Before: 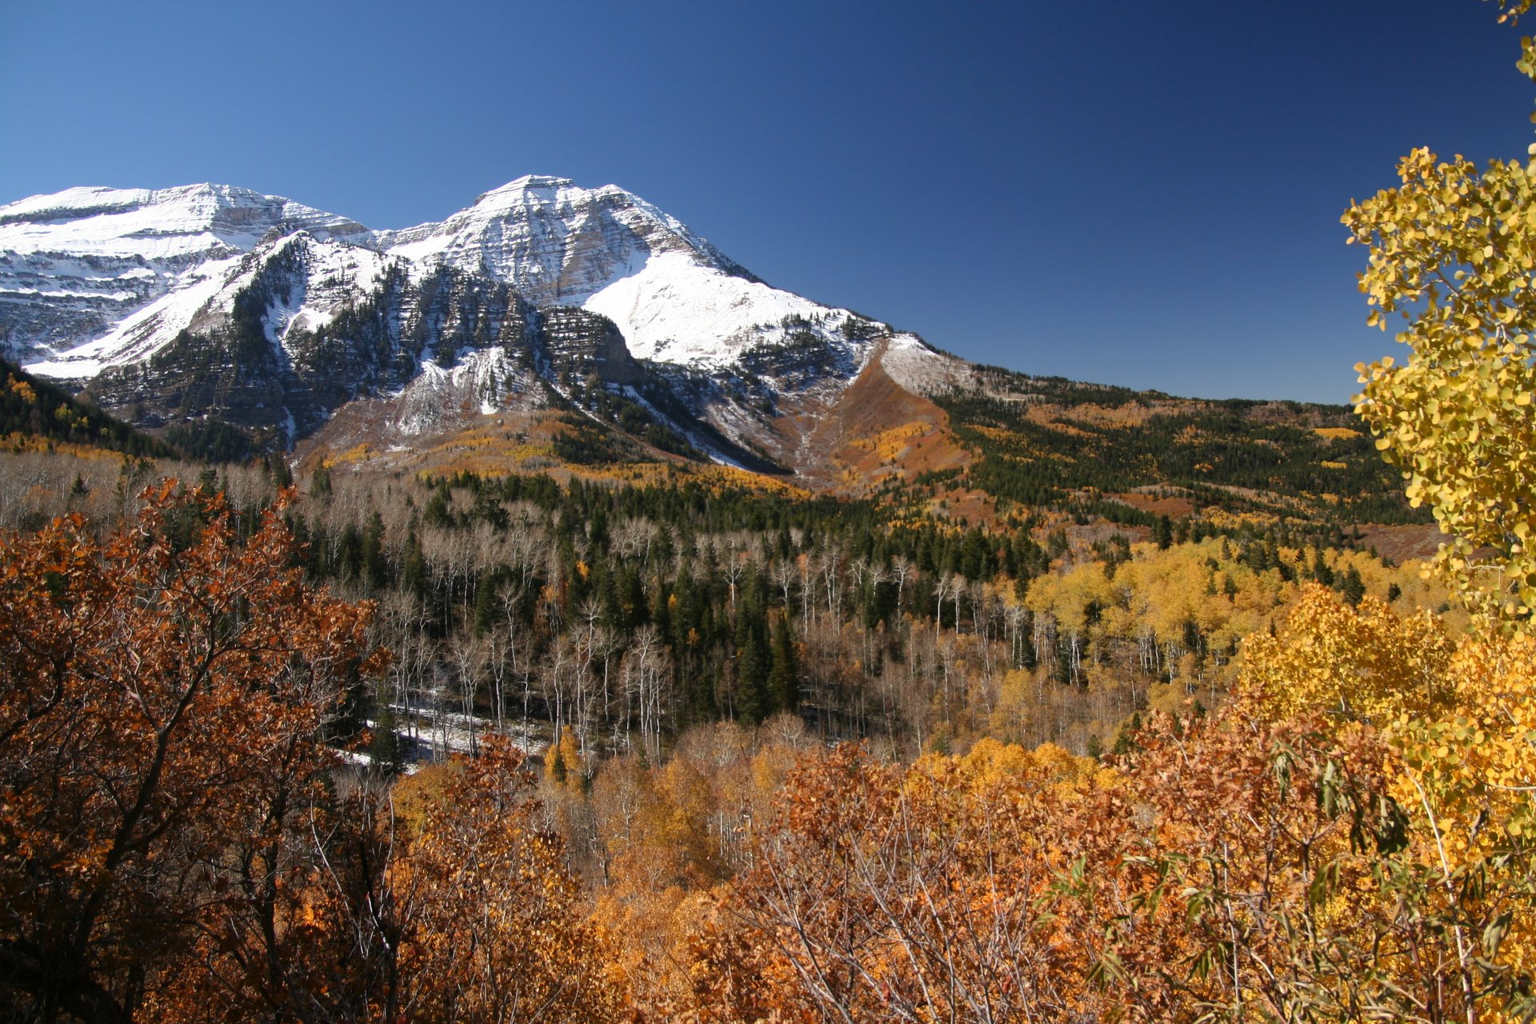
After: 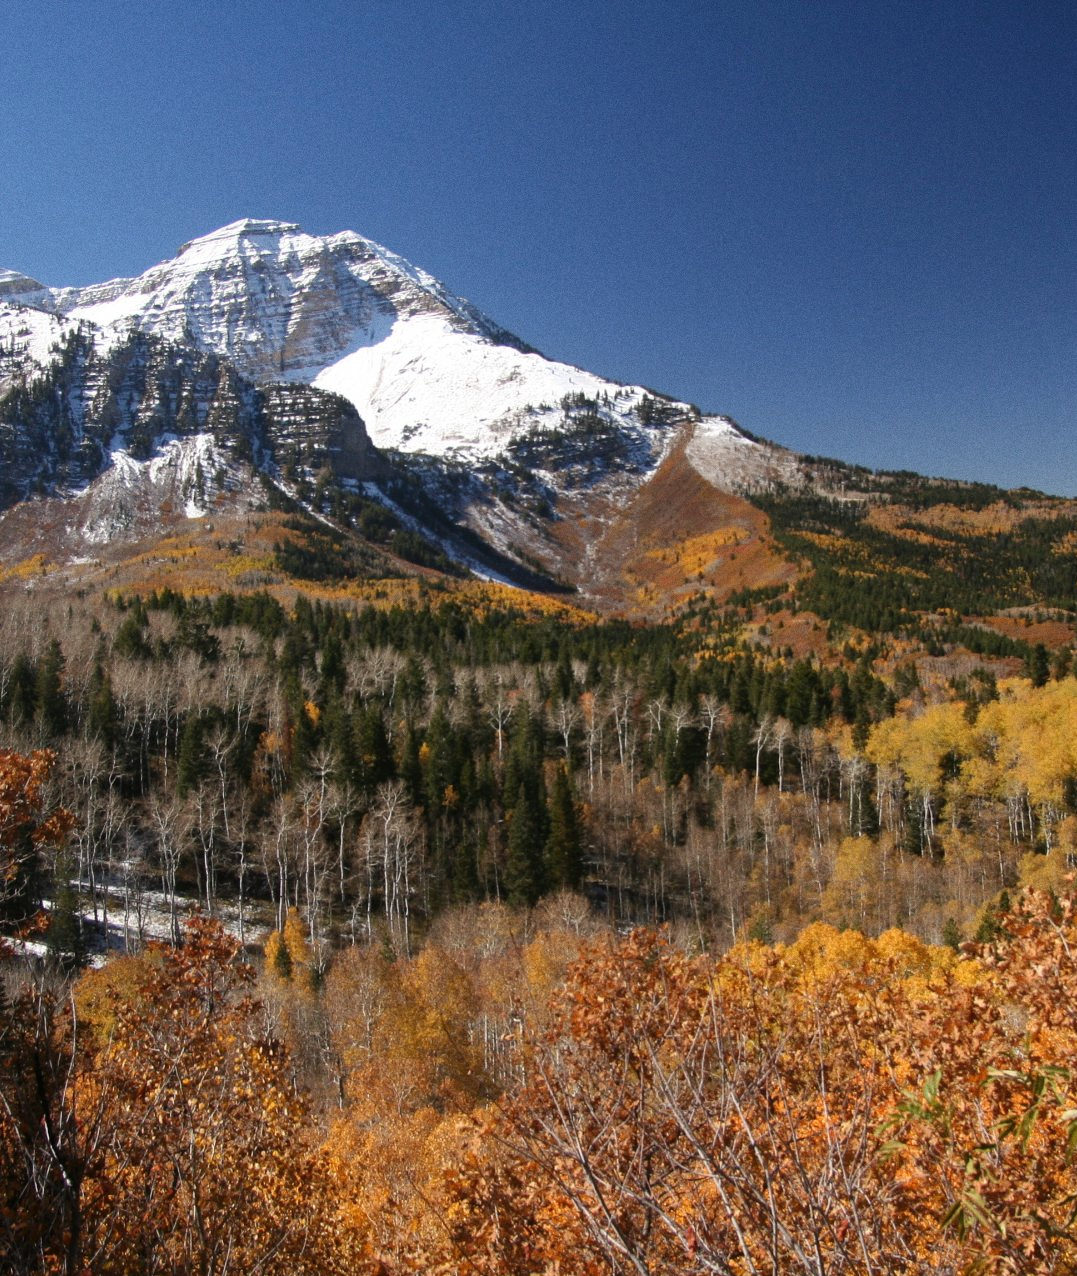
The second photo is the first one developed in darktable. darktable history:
crop: left 21.674%, right 22.086%
grain: coarseness 0.09 ISO
